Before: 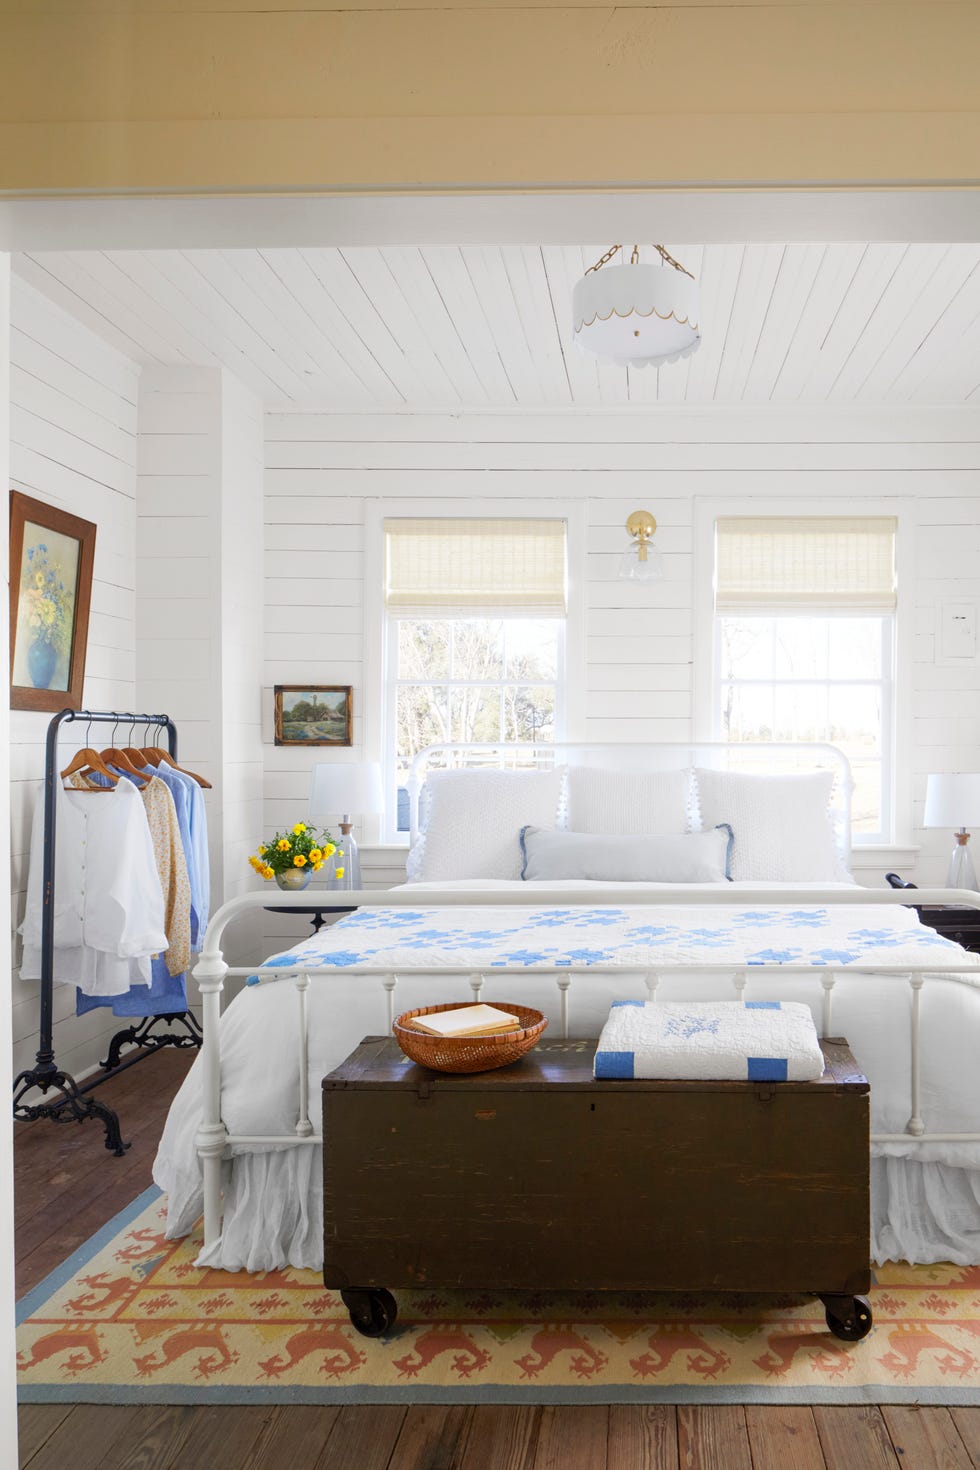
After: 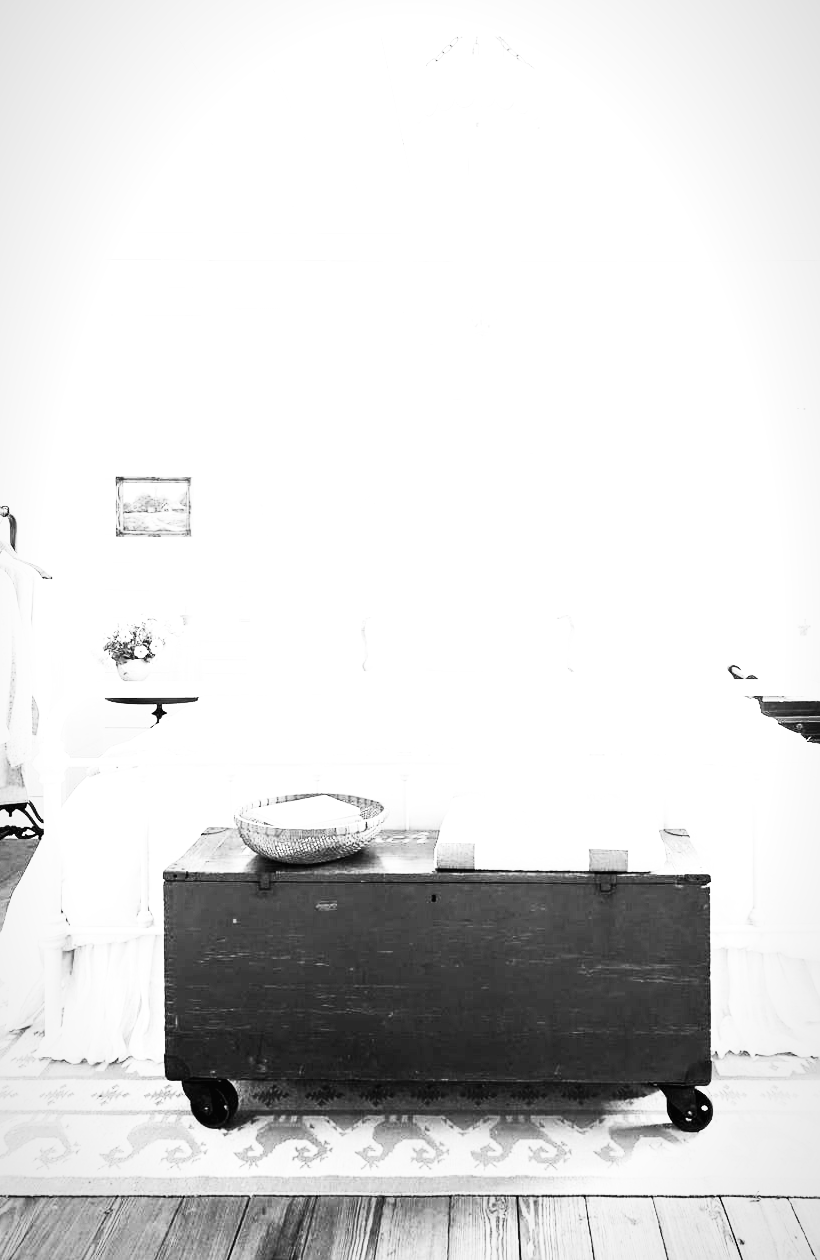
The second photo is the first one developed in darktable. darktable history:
exposure: black level correction 0, exposure 1.7 EV, compensate exposure bias true, compensate highlight preservation false
contrast brightness saturation: contrast 0.53, brightness 0.47, saturation -1
crop: left 16.315%, top 14.246%
rotate and perspective: automatic cropping original format, crop left 0, crop top 0
sharpen: amount 0.2
vignetting: fall-off start 97%, fall-off radius 100%, width/height ratio 0.609, unbound false
filmic rgb: black relative exposure -5 EV, white relative exposure 3.2 EV, hardness 3.42, contrast 1.2, highlights saturation mix -50%
